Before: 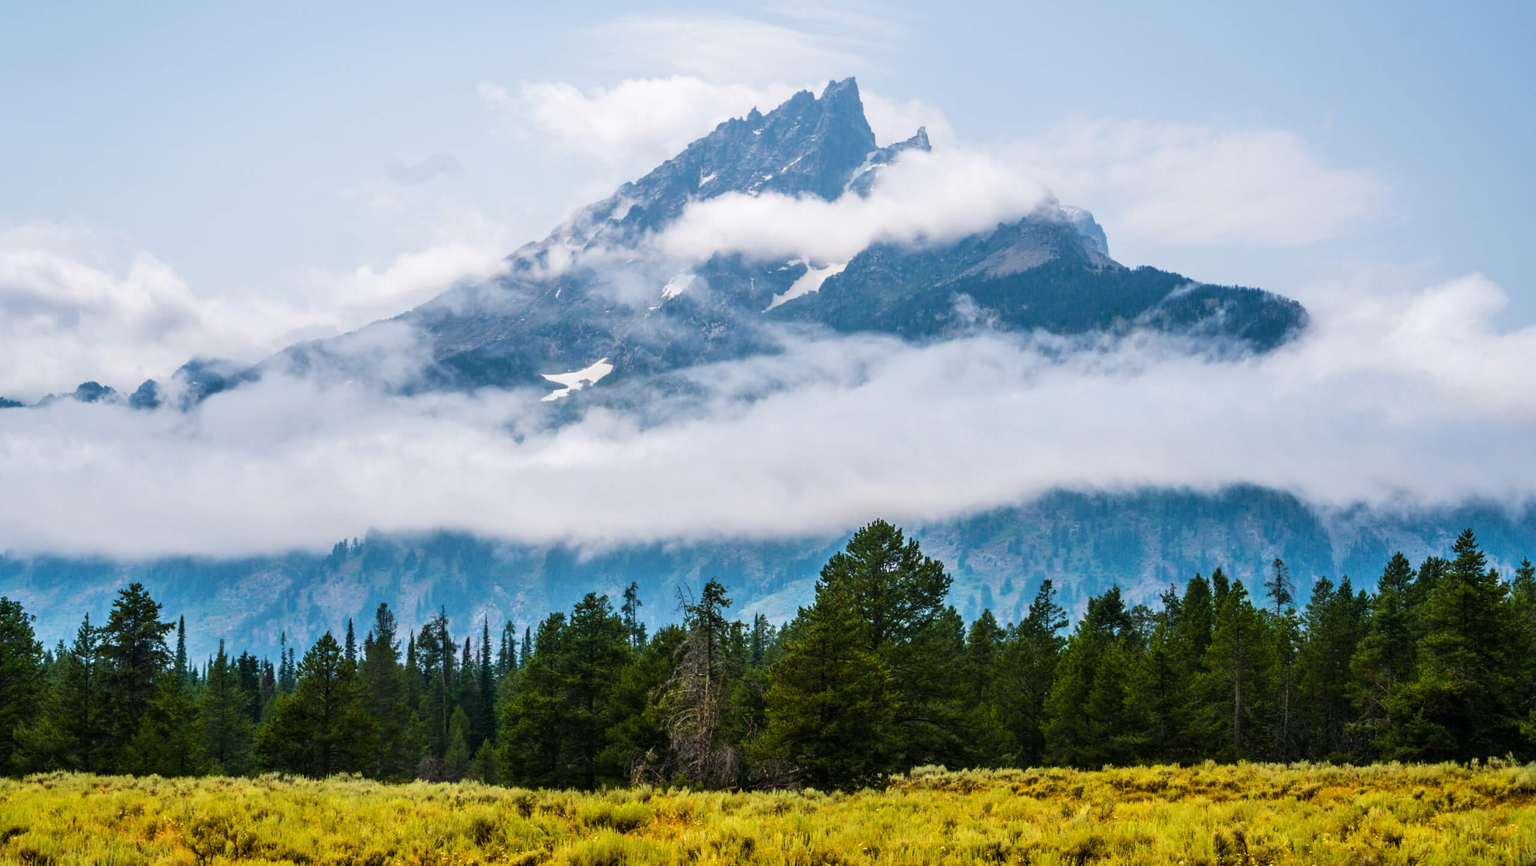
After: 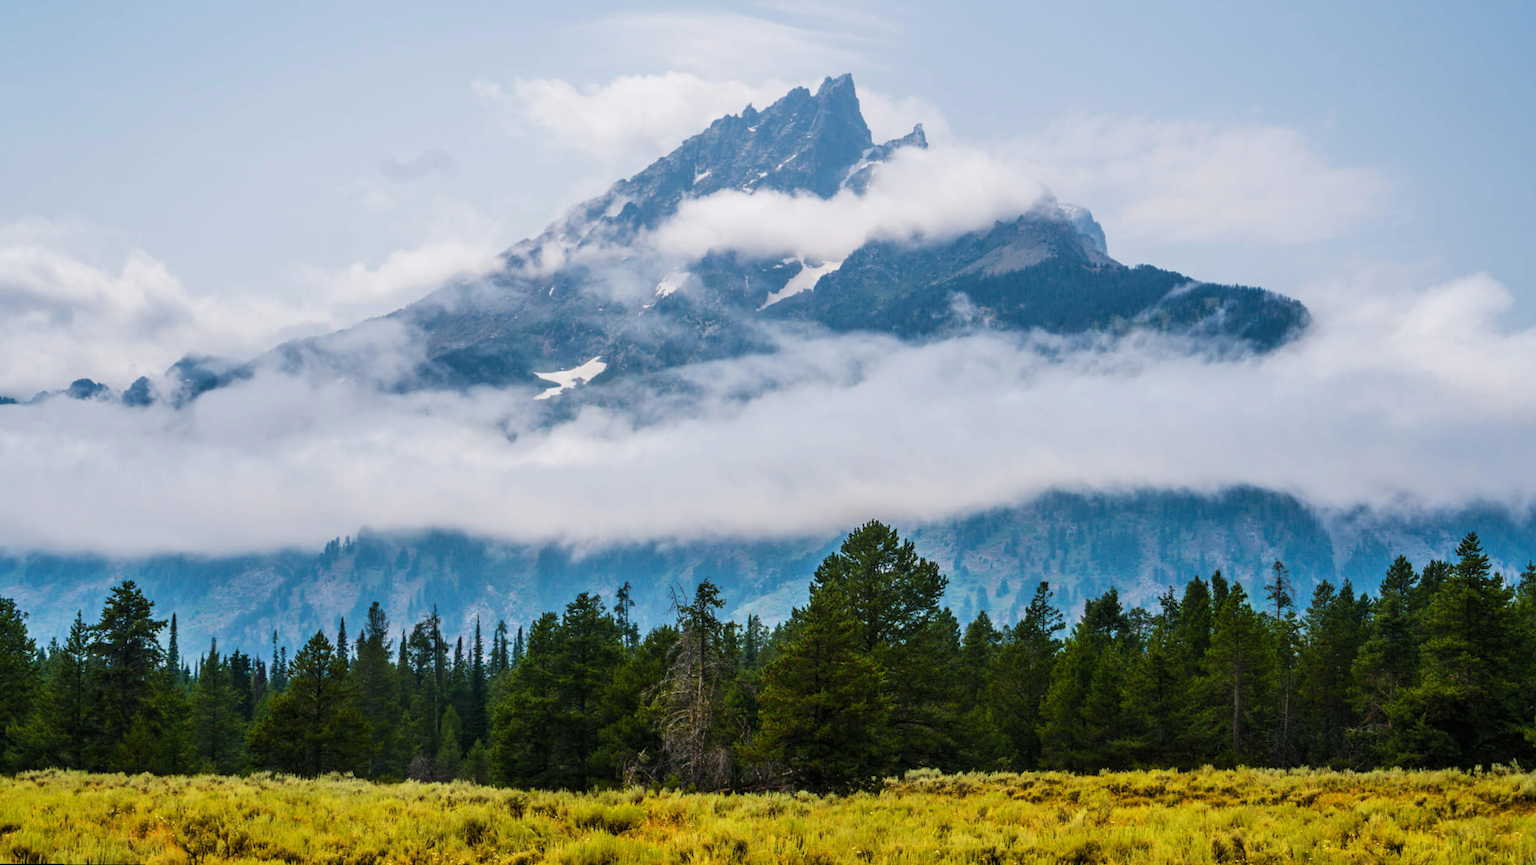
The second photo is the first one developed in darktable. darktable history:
rotate and perspective: rotation 0.192°, lens shift (horizontal) -0.015, crop left 0.005, crop right 0.996, crop top 0.006, crop bottom 0.99
fill light: on, module defaults
exposure: exposure -0.153 EV, compensate highlight preservation false
